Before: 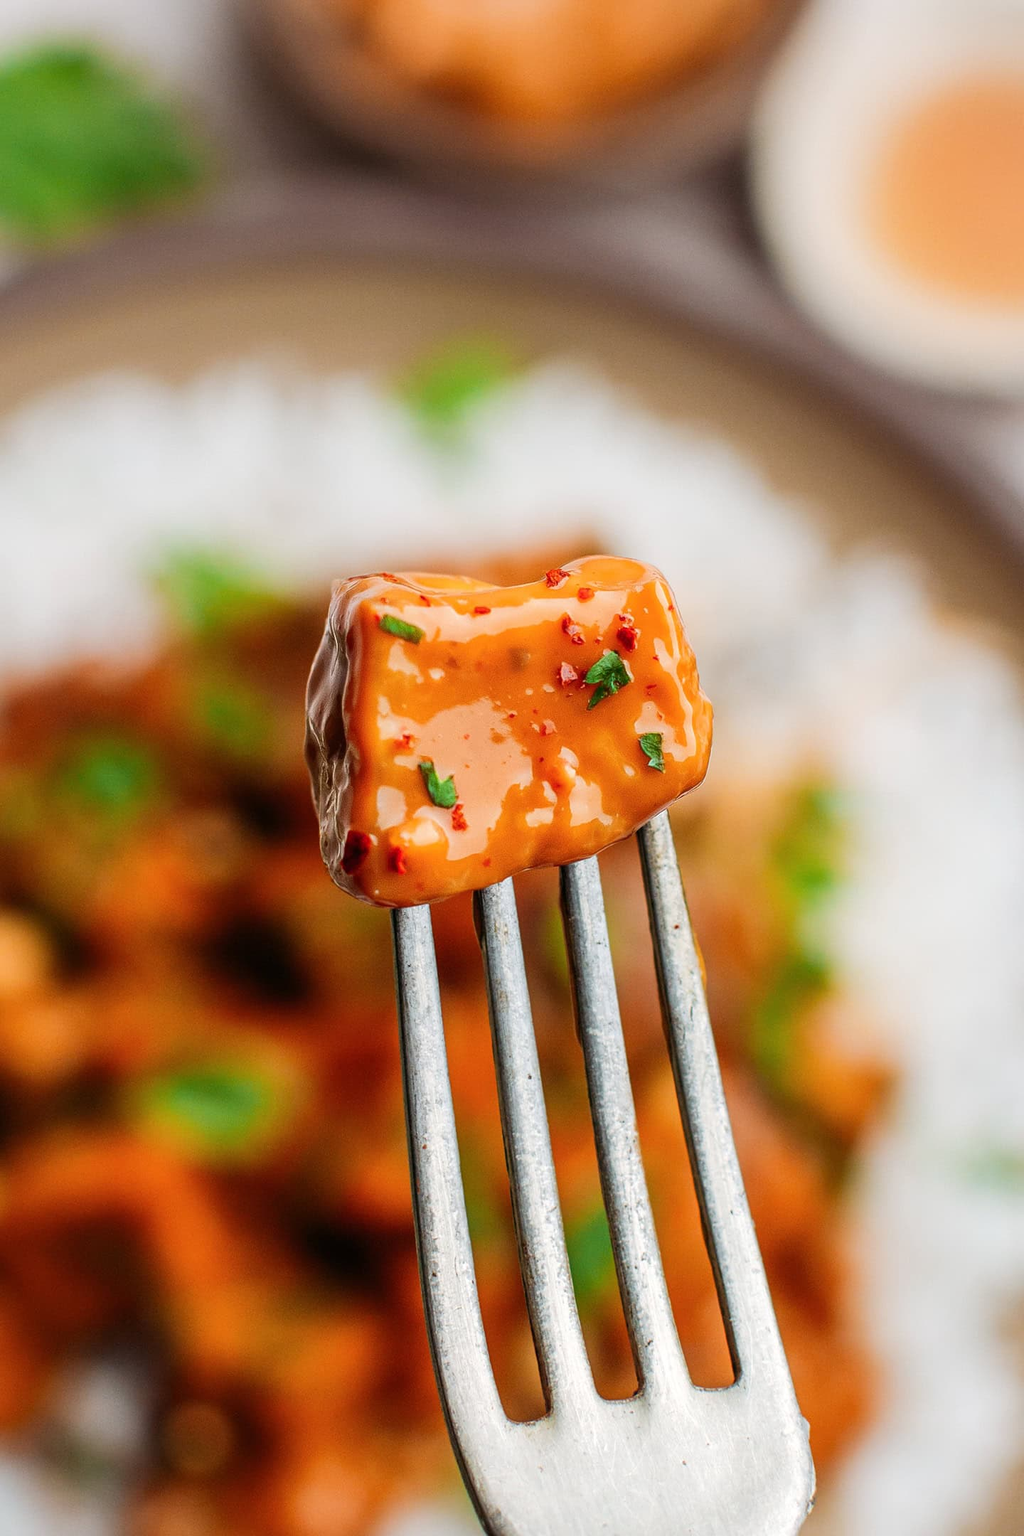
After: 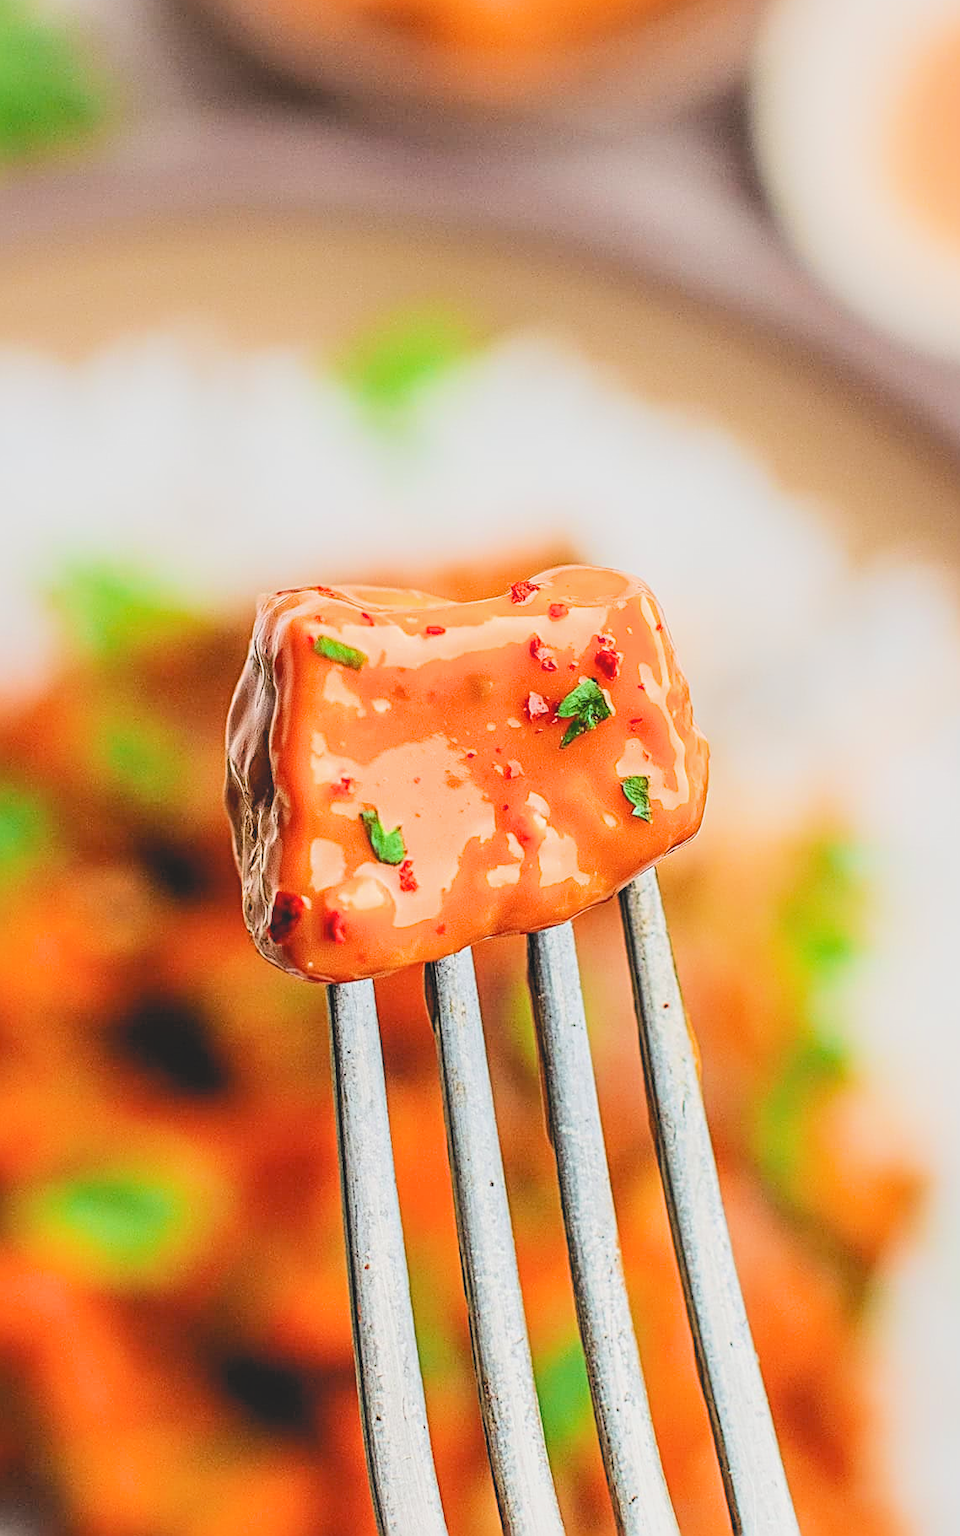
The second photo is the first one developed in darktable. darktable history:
exposure: black level correction 0, exposure 1.281 EV, compensate highlight preservation false
crop: left 11.291%, top 5.143%, right 9.558%, bottom 10.513%
sharpen: radius 3.068, amount 0.767
local contrast: detail 113%
filmic rgb: black relative exposure -6.93 EV, white relative exposure 5.67 EV, threshold 5.95 EV, hardness 2.86, color science v6 (2022), enable highlight reconstruction true
tone curve: curves: ch0 [(0, 0) (0.003, 0.125) (0.011, 0.139) (0.025, 0.155) (0.044, 0.174) (0.069, 0.192) (0.1, 0.211) (0.136, 0.234) (0.177, 0.262) (0.224, 0.296) (0.277, 0.337) (0.335, 0.385) (0.399, 0.436) (0.468, 0.5) (0.543, 0.573) (0.623, 0.644) (0.709, 0.713) (0.801, 0.791) (0.898, 0.881) (1, 1)], color space Lab, independent channels, preserve colors none
